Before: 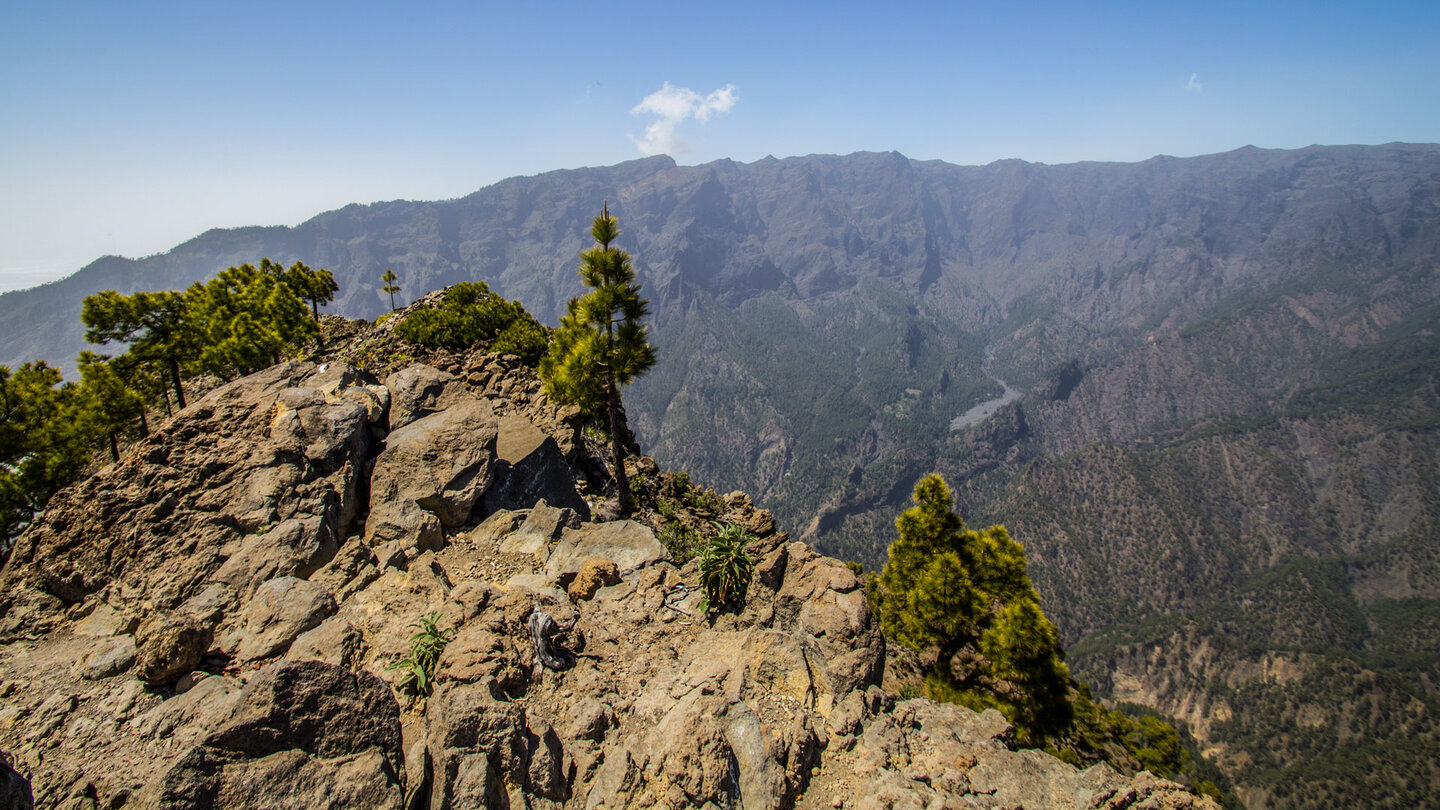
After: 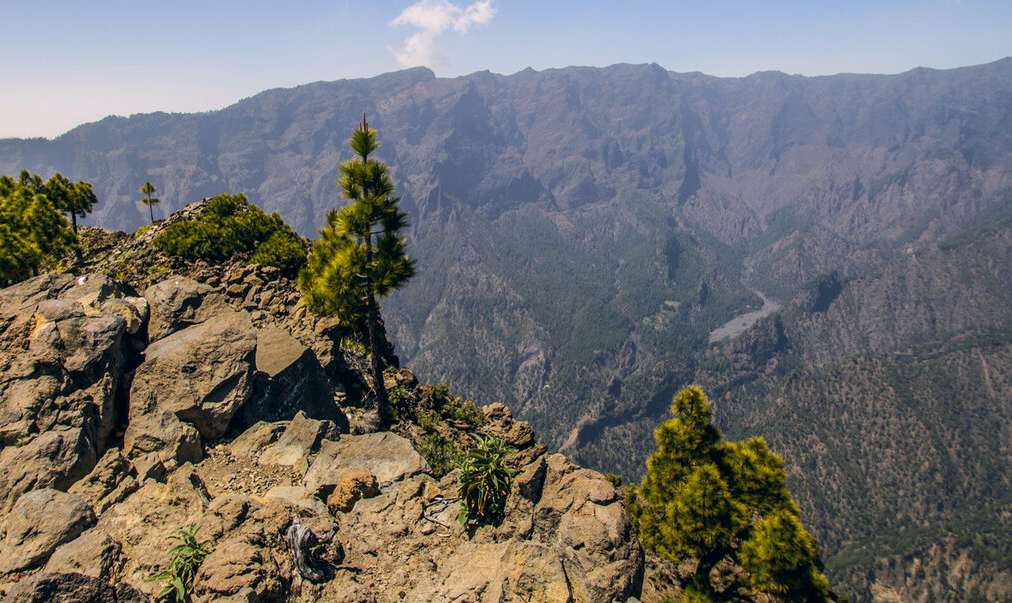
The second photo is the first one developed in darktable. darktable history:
crop and rotate: left 16.744%, top 10.912%, right 12.934%, bottom 14.557%
color correction: highlights a* 5.43, highlights b* 5.3, shadows a* -4.09, shadows b* -5.14
